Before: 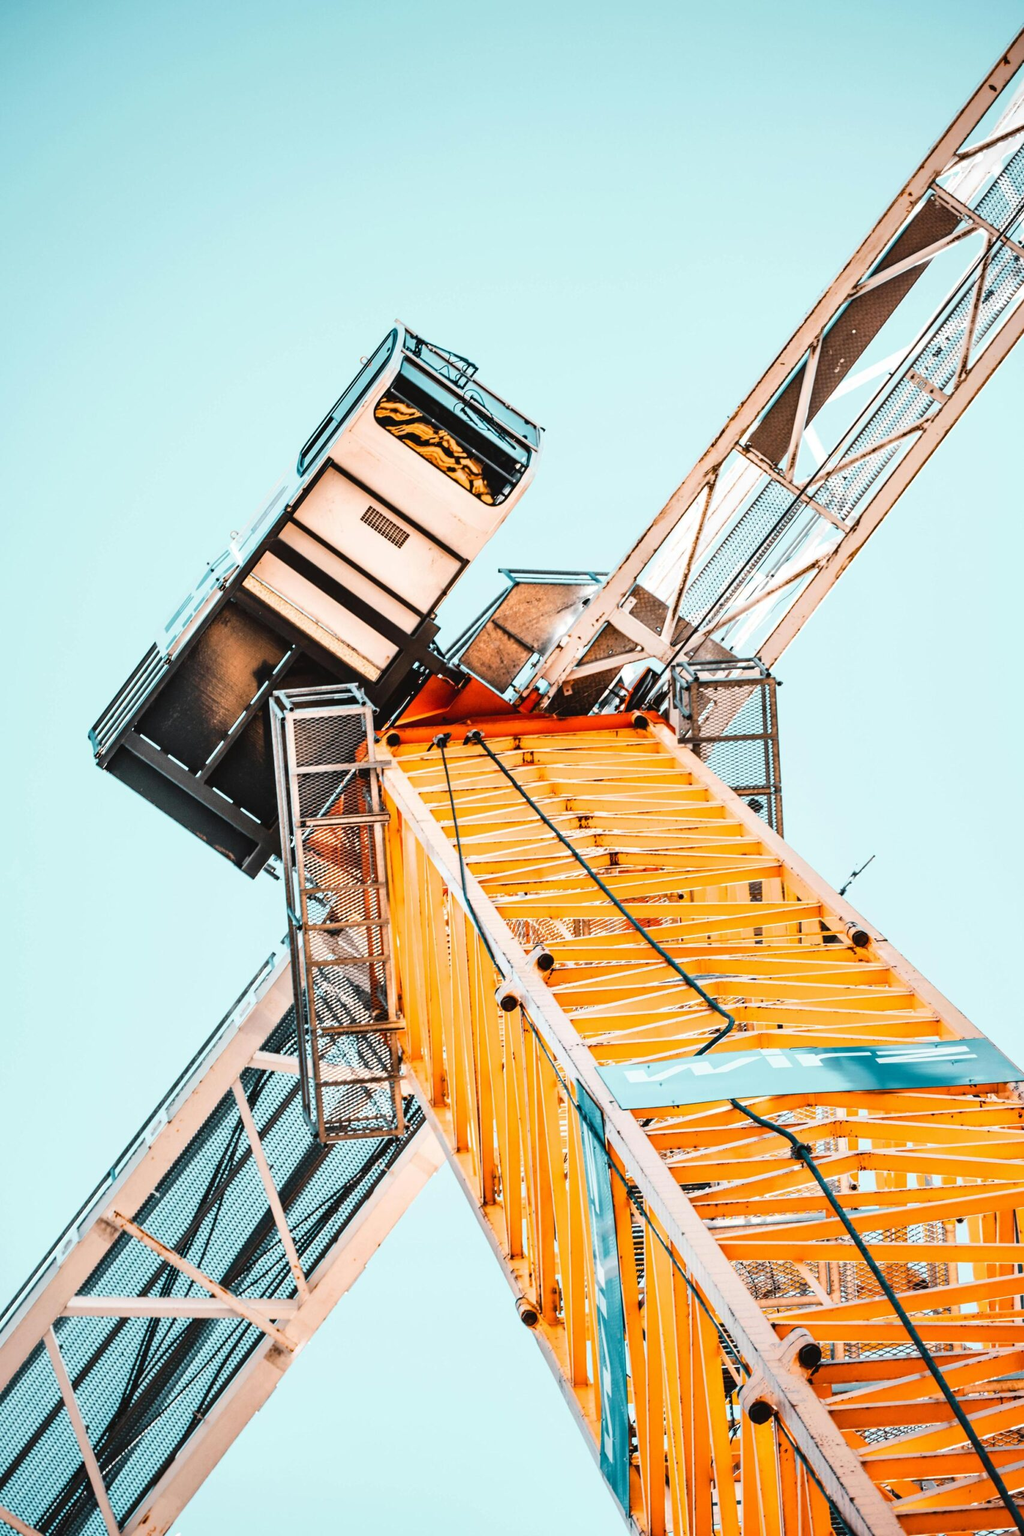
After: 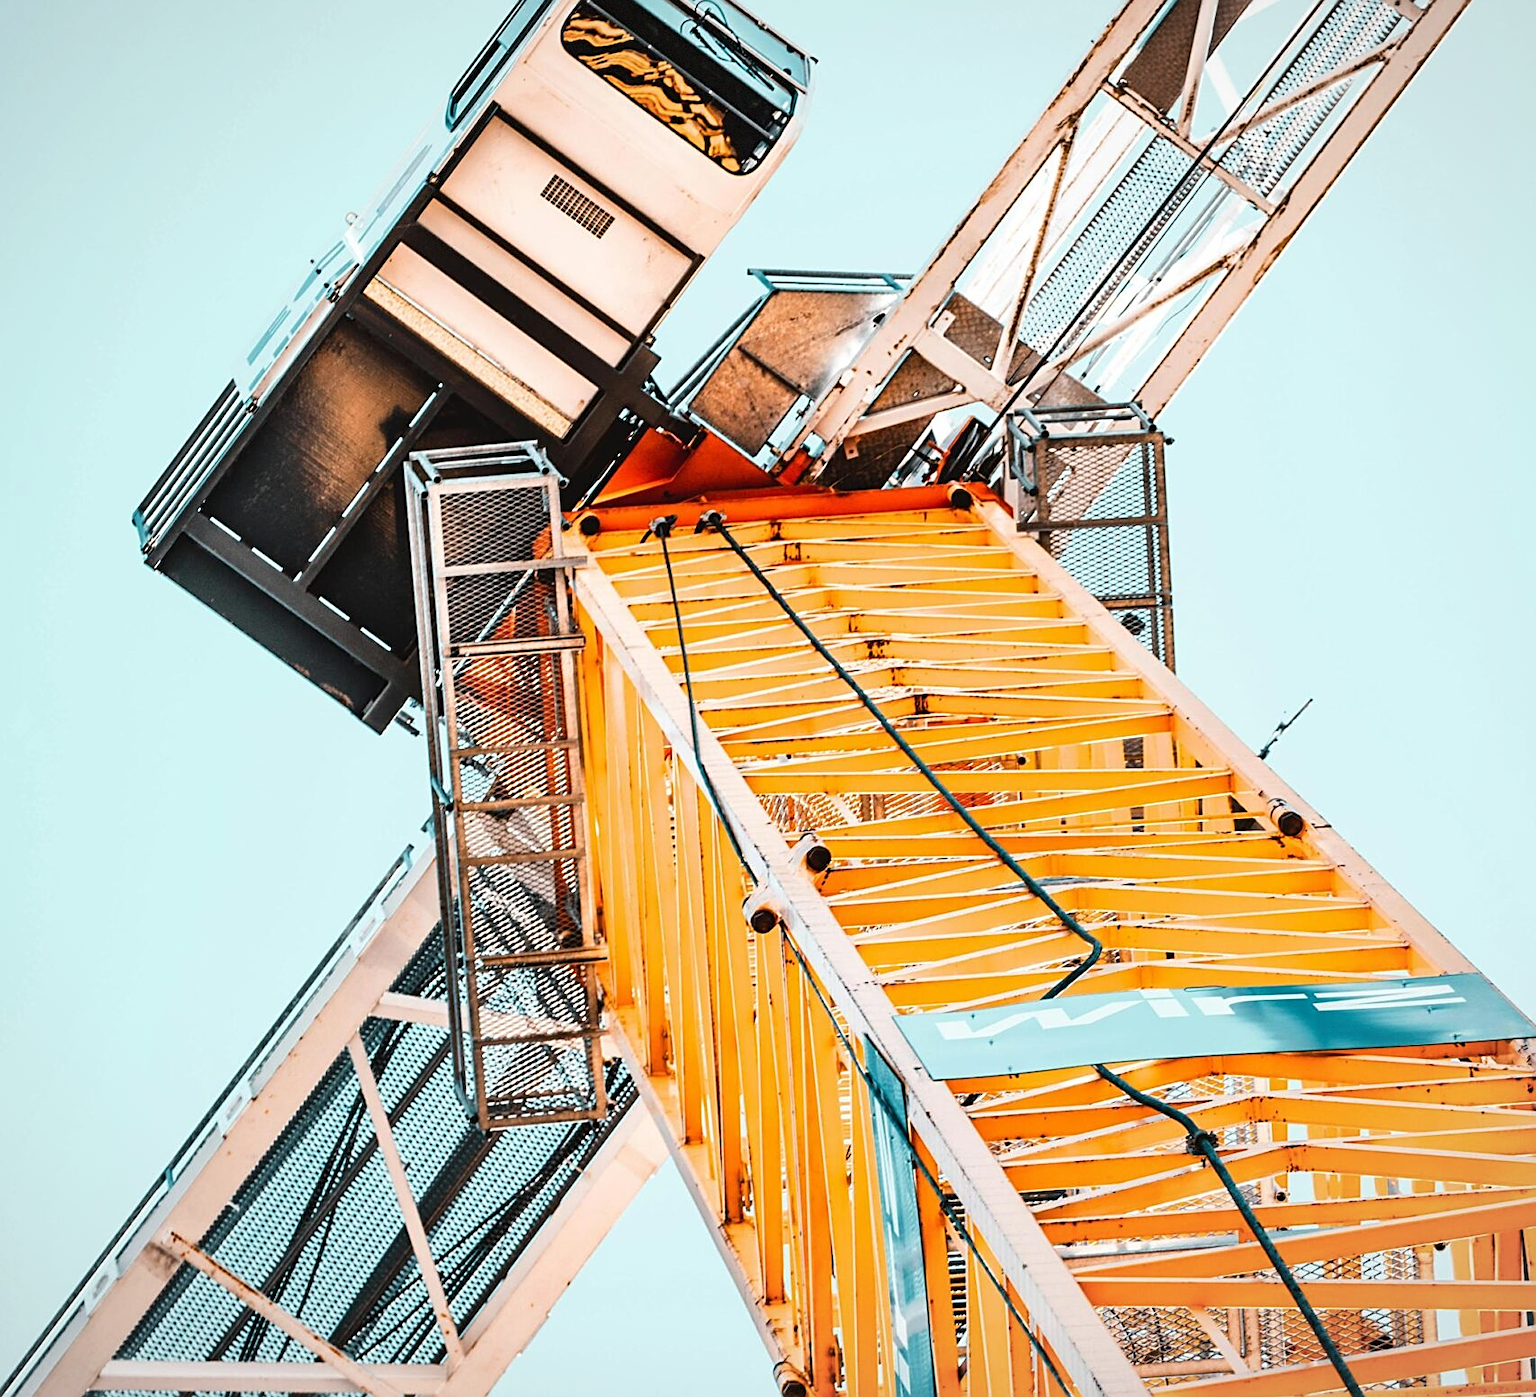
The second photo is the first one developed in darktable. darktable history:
vignetting: fall-off start 85%, fall-off radius 80%, brightness -0.182, saturation -0.3, width/height ratio 1.219, dithering 8-bit output, unbound false
crop and rotate: top 25.357%, bottom 13.942%
sharpen: on, module defaults
